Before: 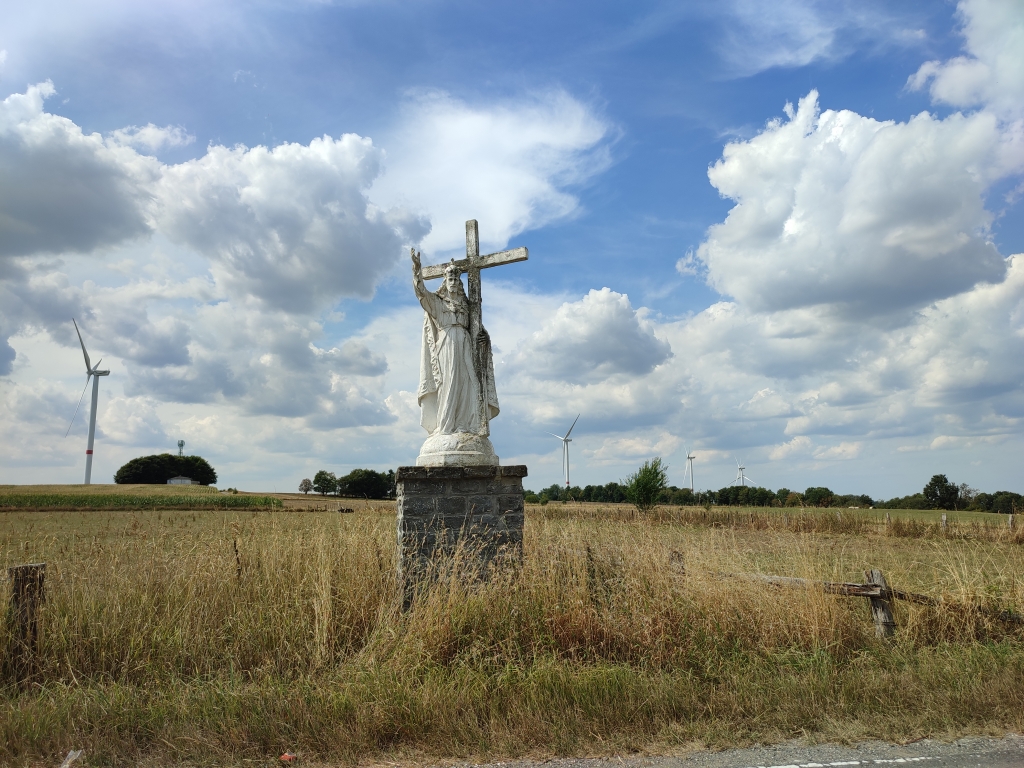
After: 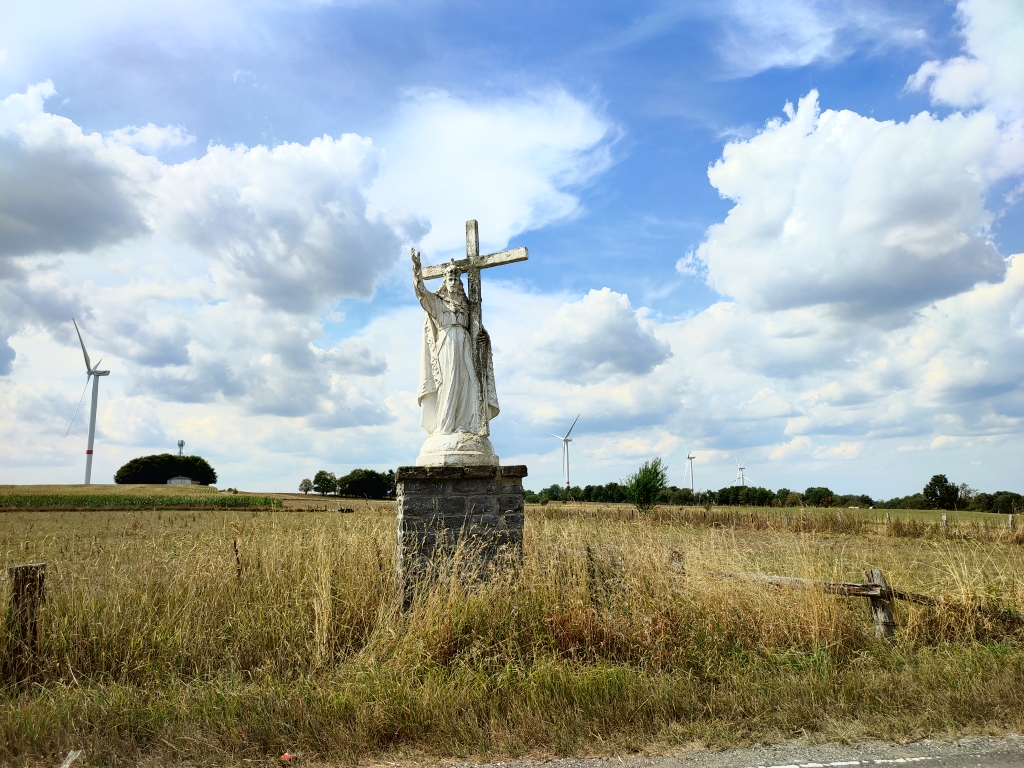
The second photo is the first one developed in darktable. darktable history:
tone equalizer: on, module defaults
tone curve: curves: ch0 [(0, 0.013) (0.054, 0.018) (0.205, 0.191) (0.289, 0.292) (0.39, 0.424) (0.493, 0.551) (0.647, 0.752) (0.778, 0.895) (1, 0.998)]; ch1 [(0, 0) (0.385, 0.343) (0.439, 0.415) (0.494, 0.495) (0.501, 0.501) (0.51, 0.509) (0.54, 0.546) (0.586, 0.606) (0.66, 0.701) (0.783, 0.804) (1, 1)]; ch2 [(0, 0) (0.32, 0.281) (0.403, 0.399) (0.441, 0.428) (0.47, 0.469) (0.498, 0.496) (0.524, 0.538) (0.566, 0.579) (0.633, 0.665) (0.7, 0.711) (1, 1)], color space Lab, independent channels, preserve colors none
